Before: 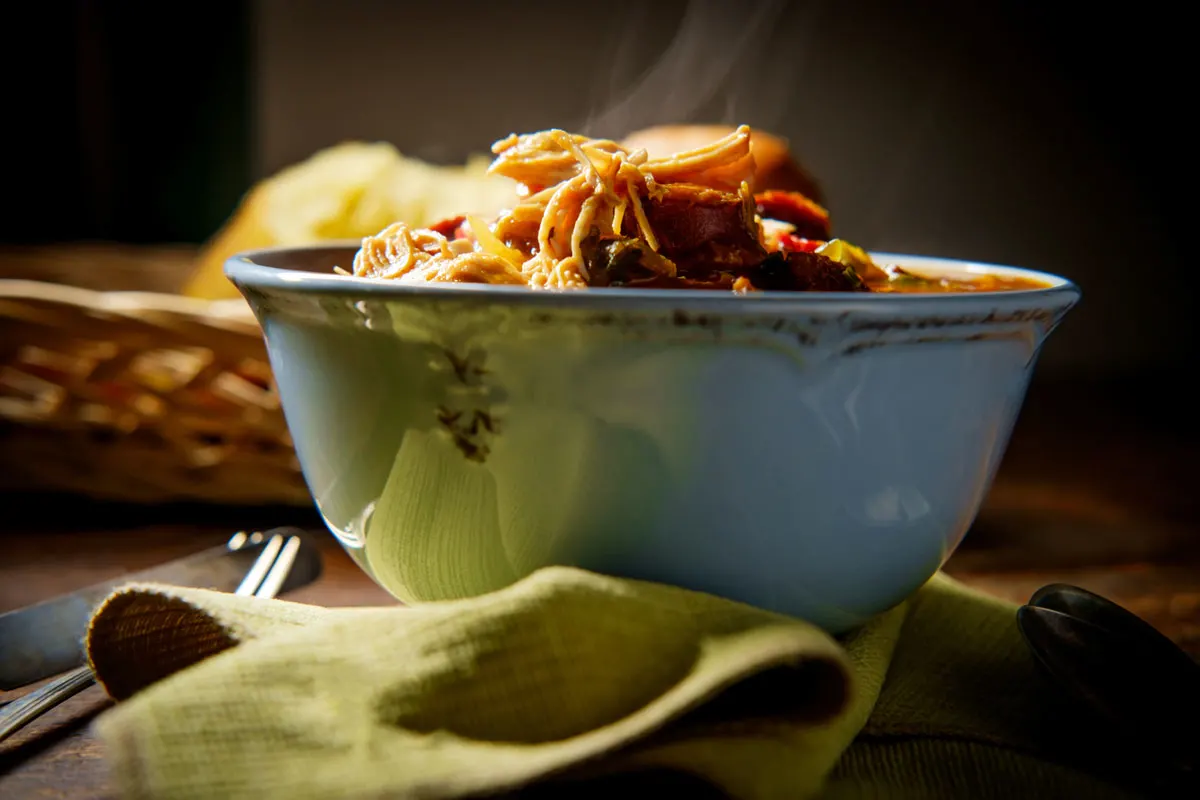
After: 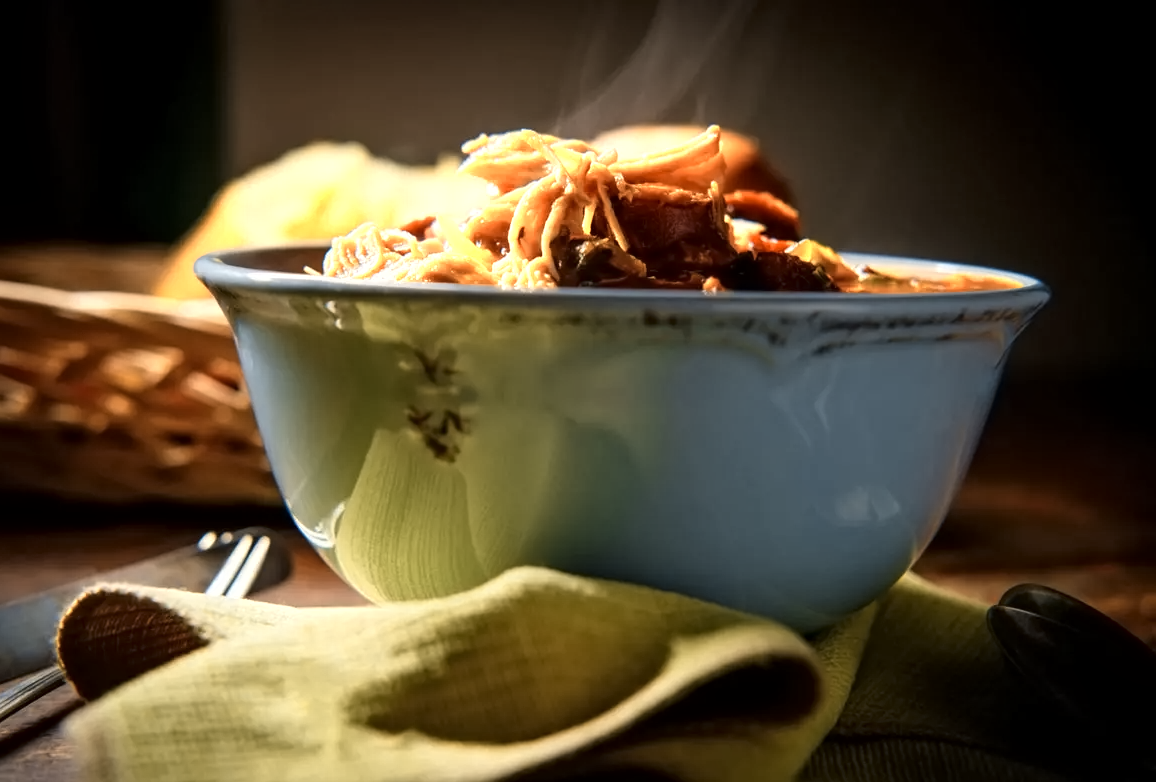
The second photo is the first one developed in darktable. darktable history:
contrast equalizer: y [[0.5 ×6], [0.5 ×6], [0.5 ×6], [0 ×6], [0, 0.039, 0.251, 0.29, 0.293, 0.292]]
color zones: curves: ch0 [(0.018, 0.548) (0.197, 0.654) (0.425, 0.447) (0.605, 0.658) (0.732, 0.579)]; ch1 [(0.105, 0.531) (0.224, 0.531) (0.386, 0.39) (0.618, 0.456) (0.732, 0.456) (0.956, 0.421)]; ch2 [(0.039, 0.583) (0.215, 0.465) (0.399, 0.544) (0.465, 0.548) (0.614, 0.447) (0.724, 0.43) (0.882, 0.623) (0.956, 0.632)]
crop and rotate: left 2.536%, right 1.107%, bottom 2.246%
